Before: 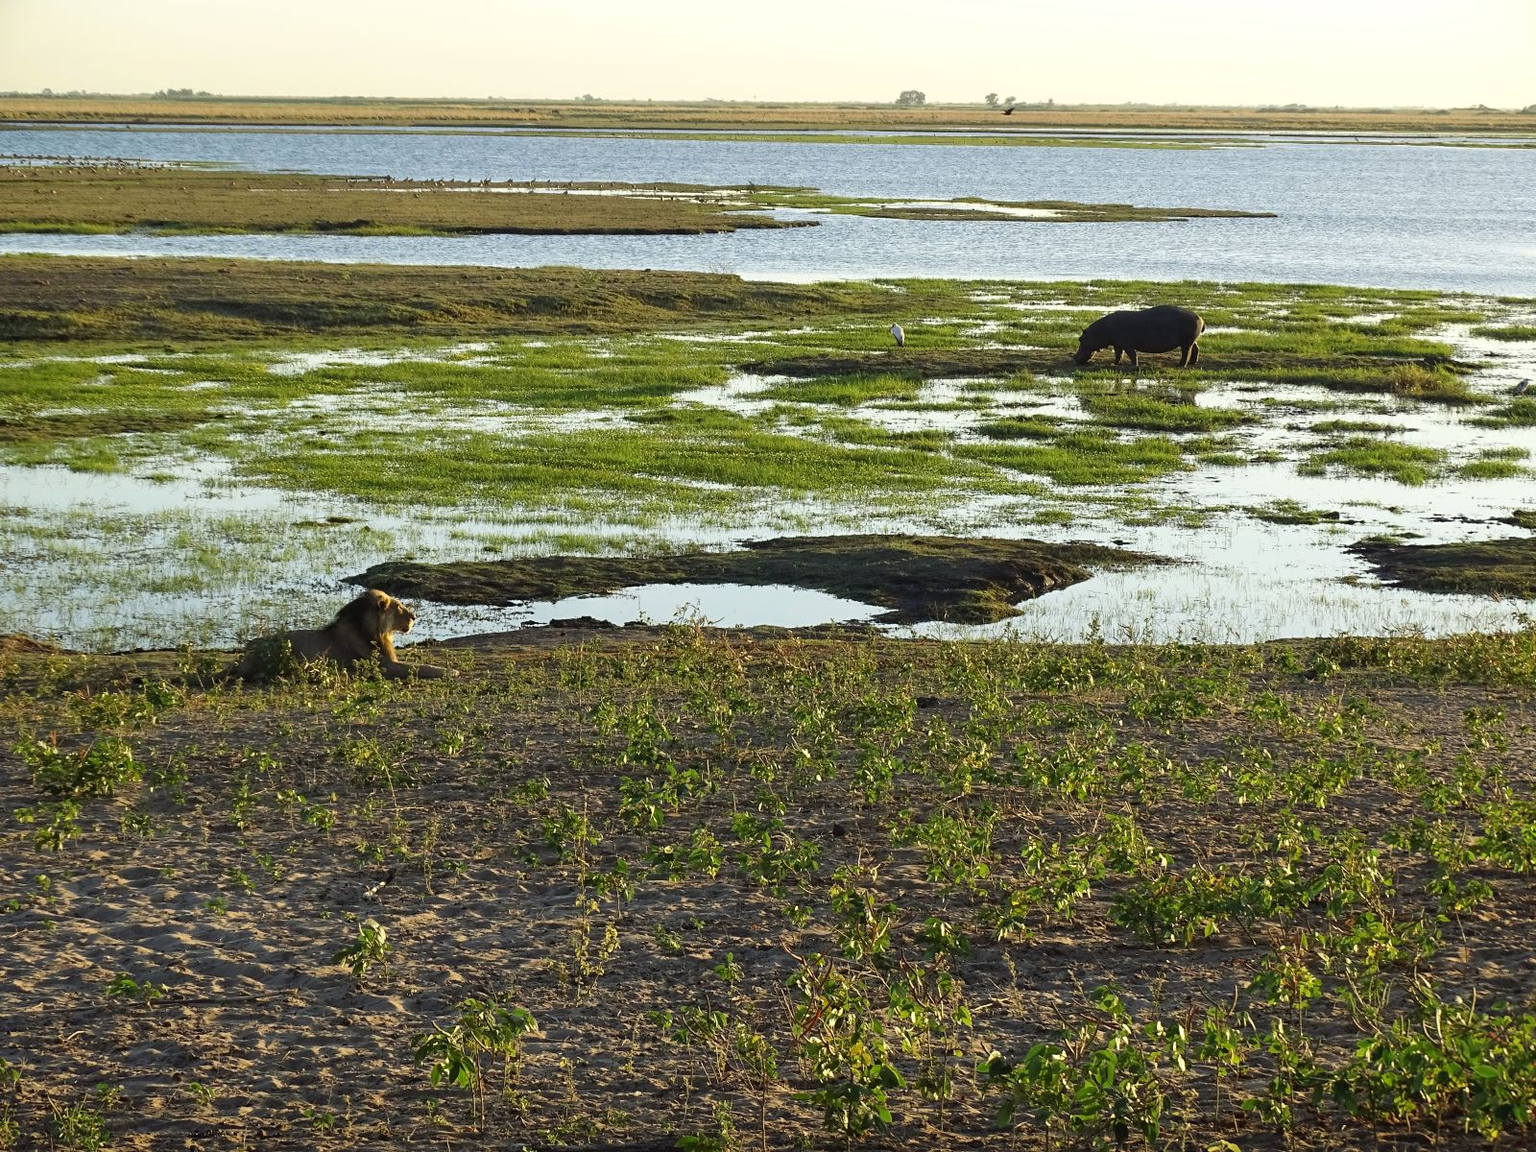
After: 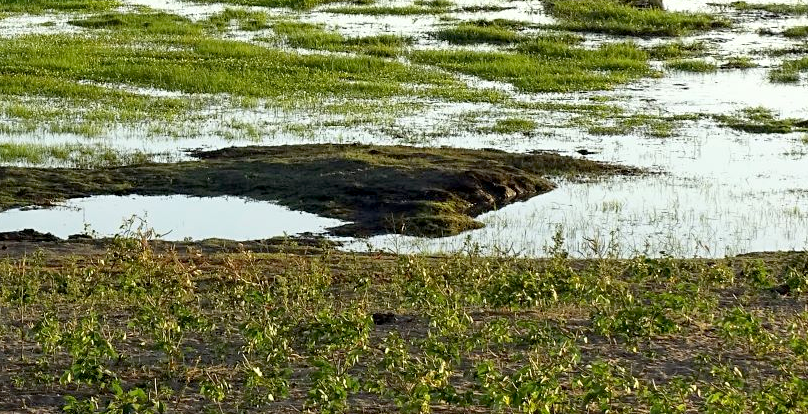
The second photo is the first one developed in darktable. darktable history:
crop: left 36.427%, top 34.475%, right 13.054%, bottom 30.951%
exposure: black level correction 0.009, exposure 0.122 EV, compensate highlight preservation false
